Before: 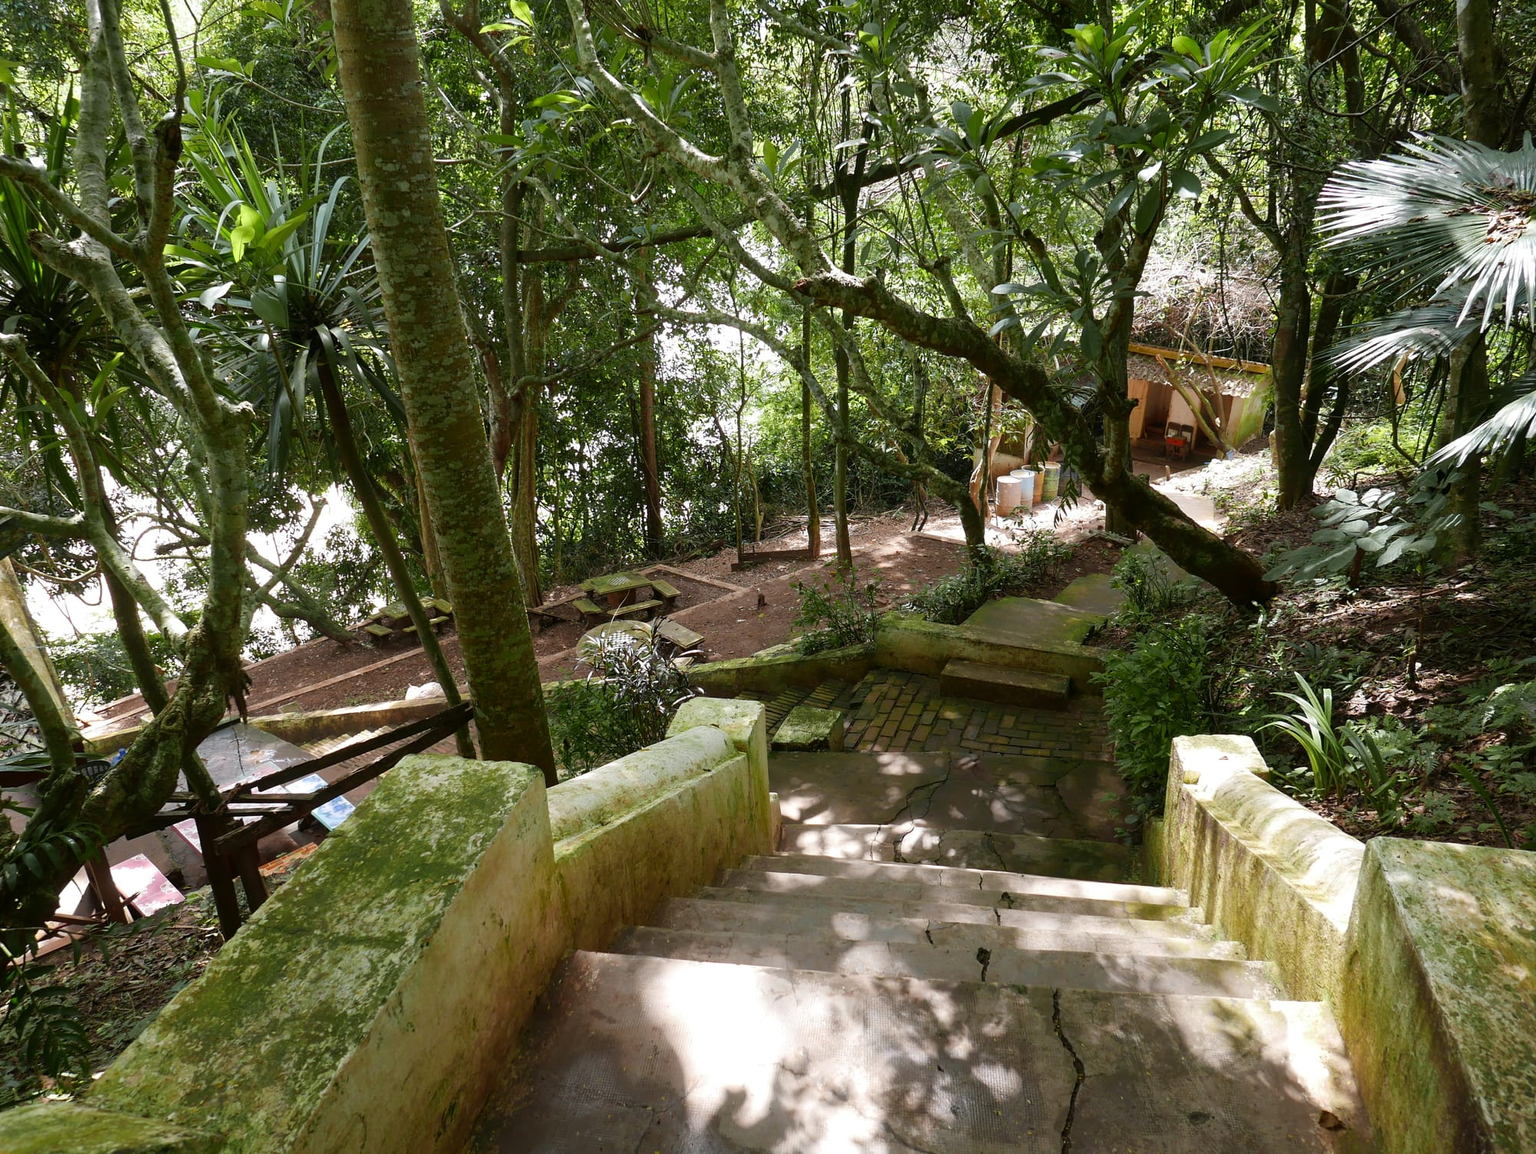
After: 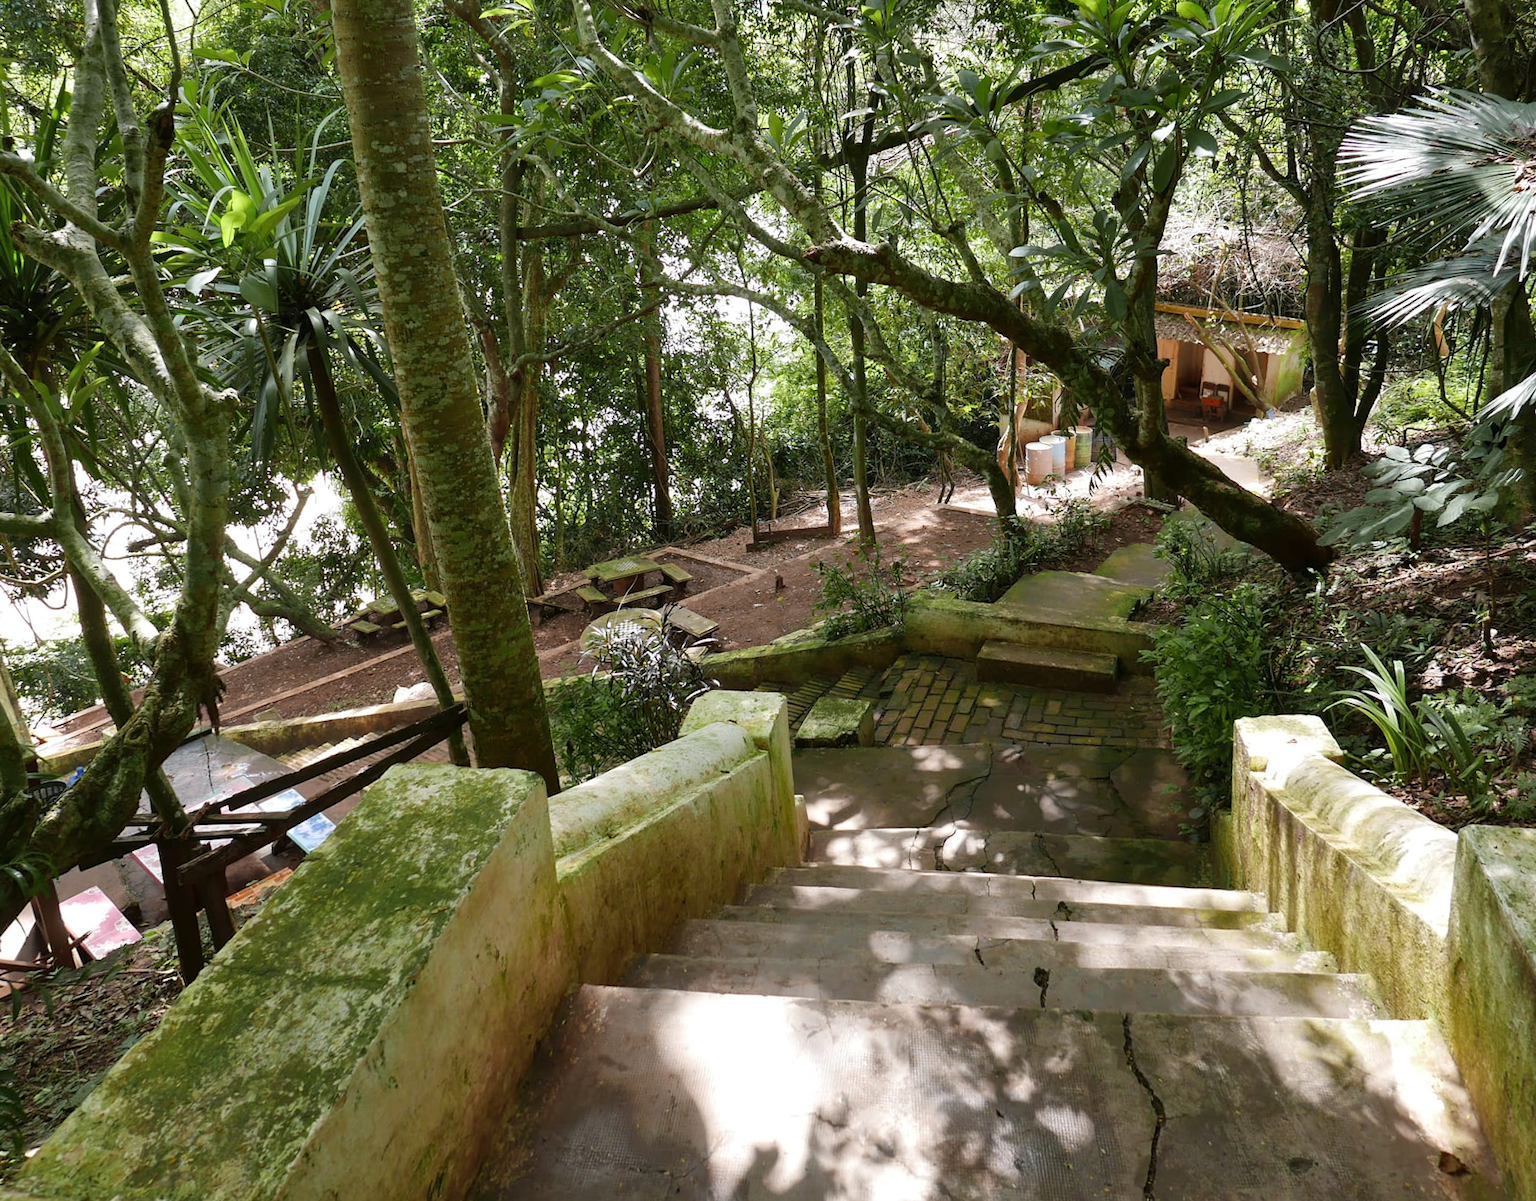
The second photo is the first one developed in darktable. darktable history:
rotate and perspective: rotation -1.68°, lens shift (vertical) -0.146, crop left 0.049, crop right 0.912, crop top 0.032, crop bottom 0.96
shadows and highlights: soften with gaussian
